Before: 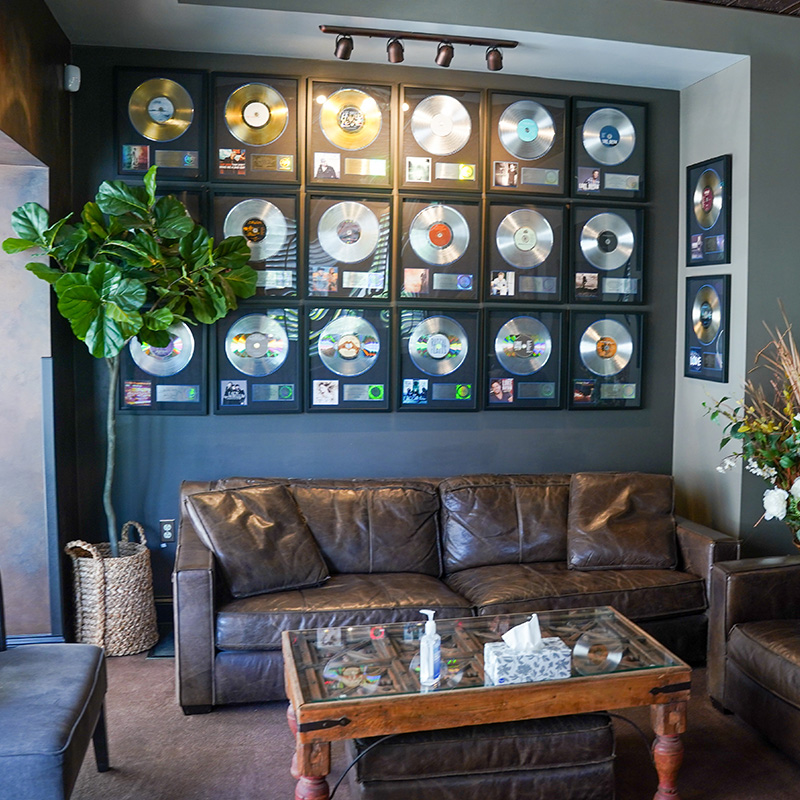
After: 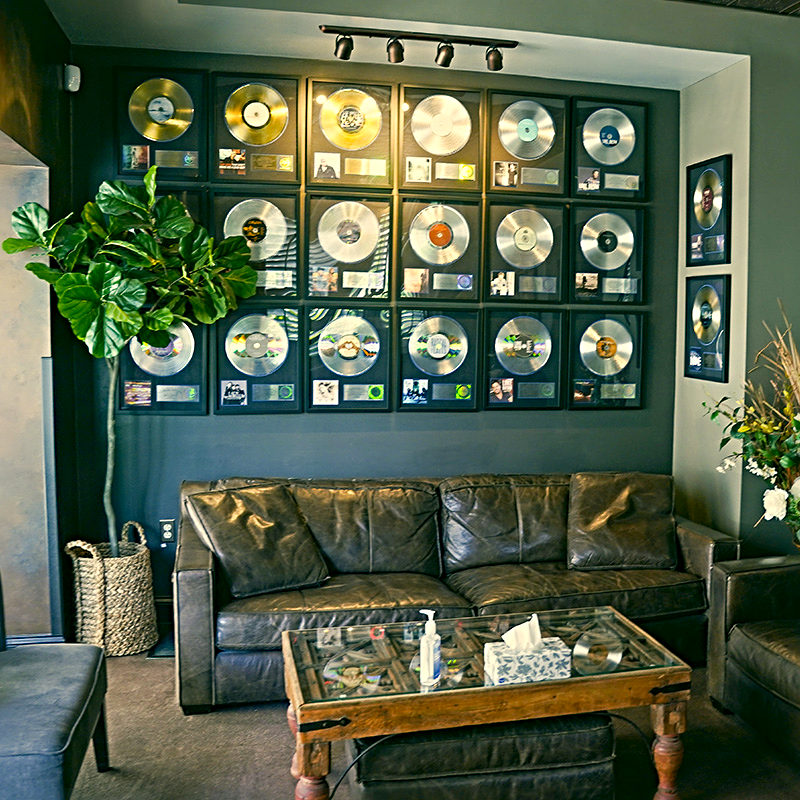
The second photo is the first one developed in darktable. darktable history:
color correction: highlights a* 4.93, highlights b* 24.07, shadows a* -16.17, shadows b* 3.92
sharpen: radius 4.909
